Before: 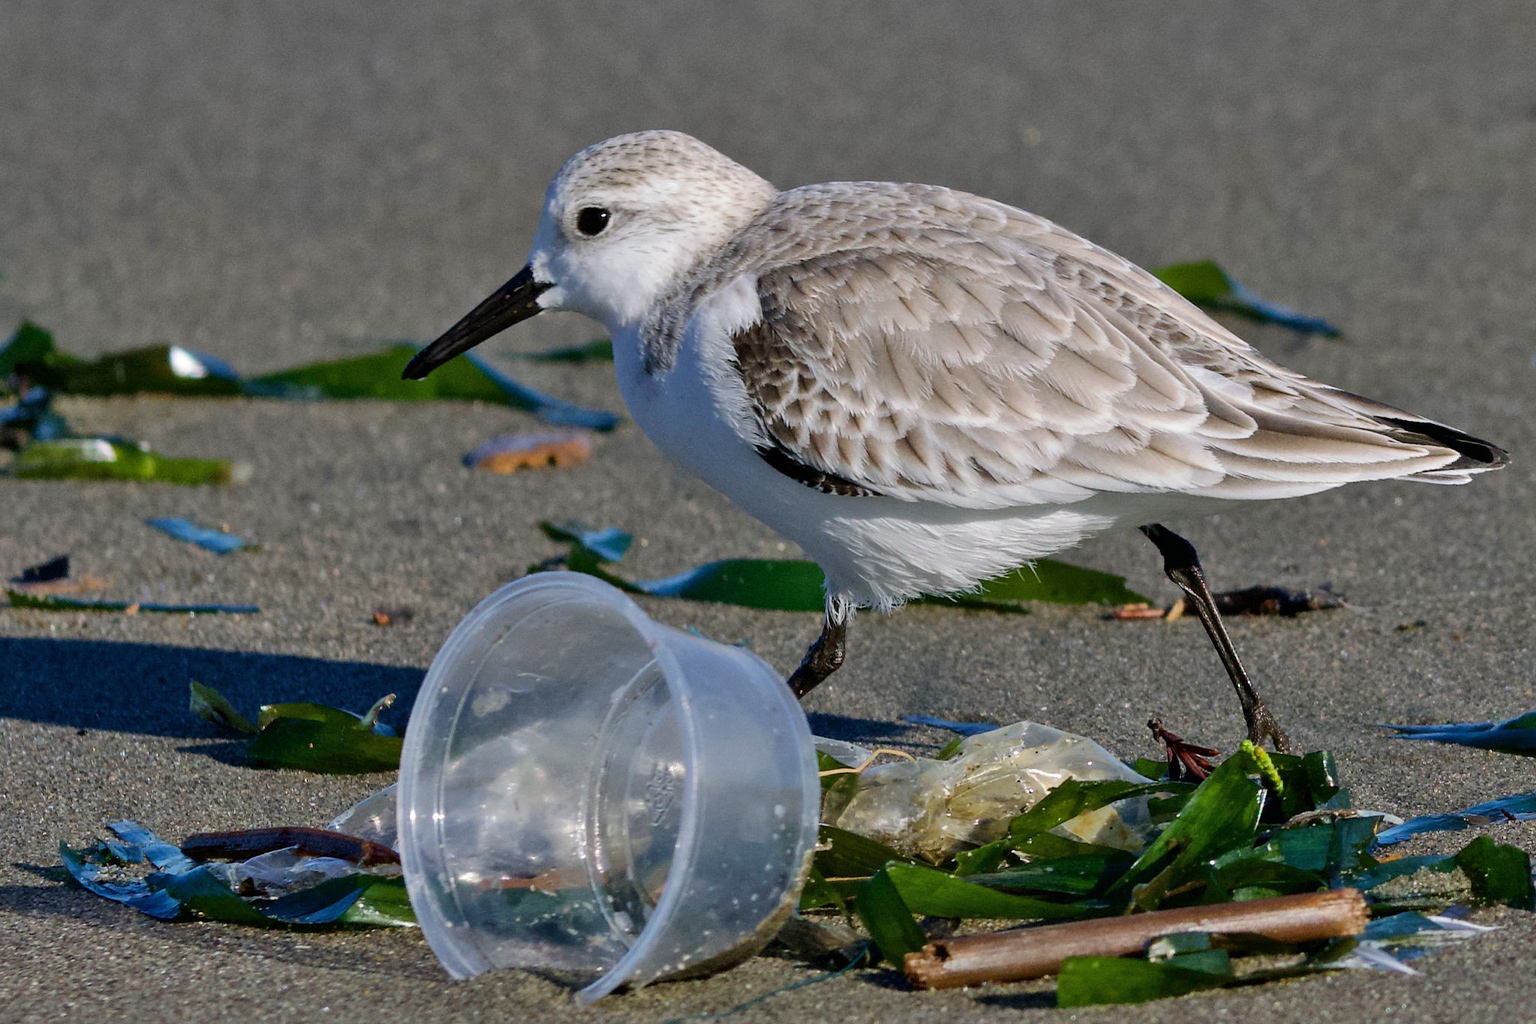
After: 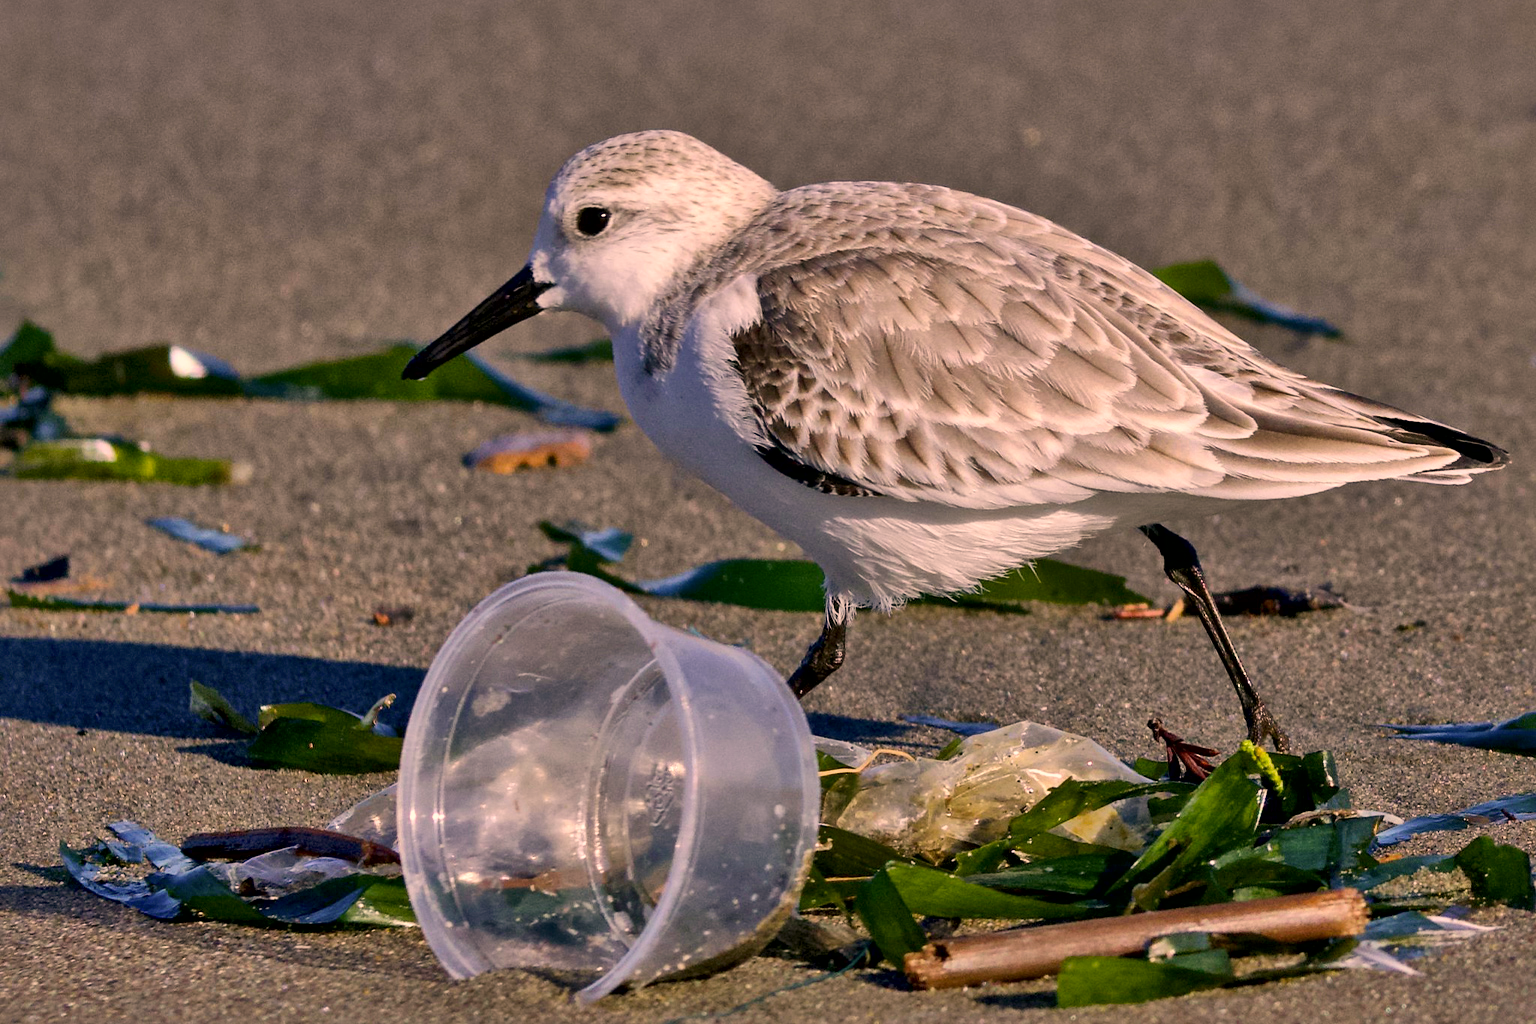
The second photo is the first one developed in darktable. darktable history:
color correction: highlights a* 17.52, highlights b* 18.52
shadows and highlights: shadows 42.81, highlights 7.26
color balance rgb: perceptual saturation grading › global saturation -3.861%, global vibrance 20%
local contrast: mode bilateral grid, contrast 20, coarseness 51, detail 150%, midtone range 0.2
